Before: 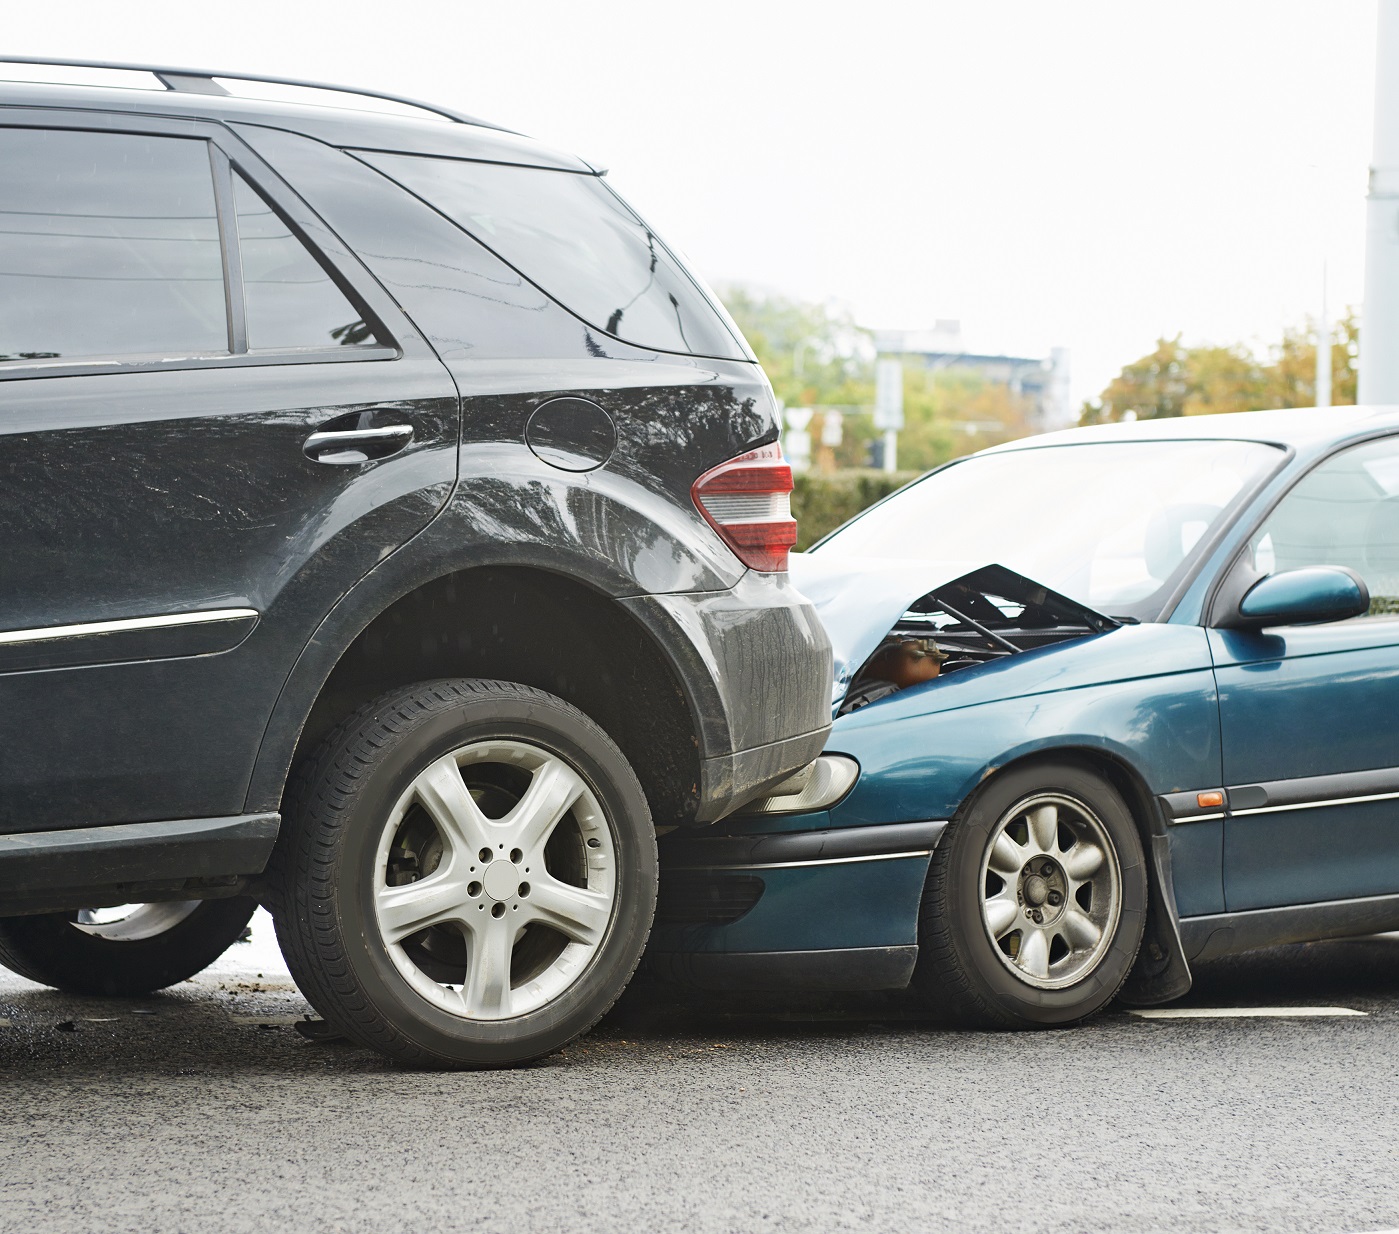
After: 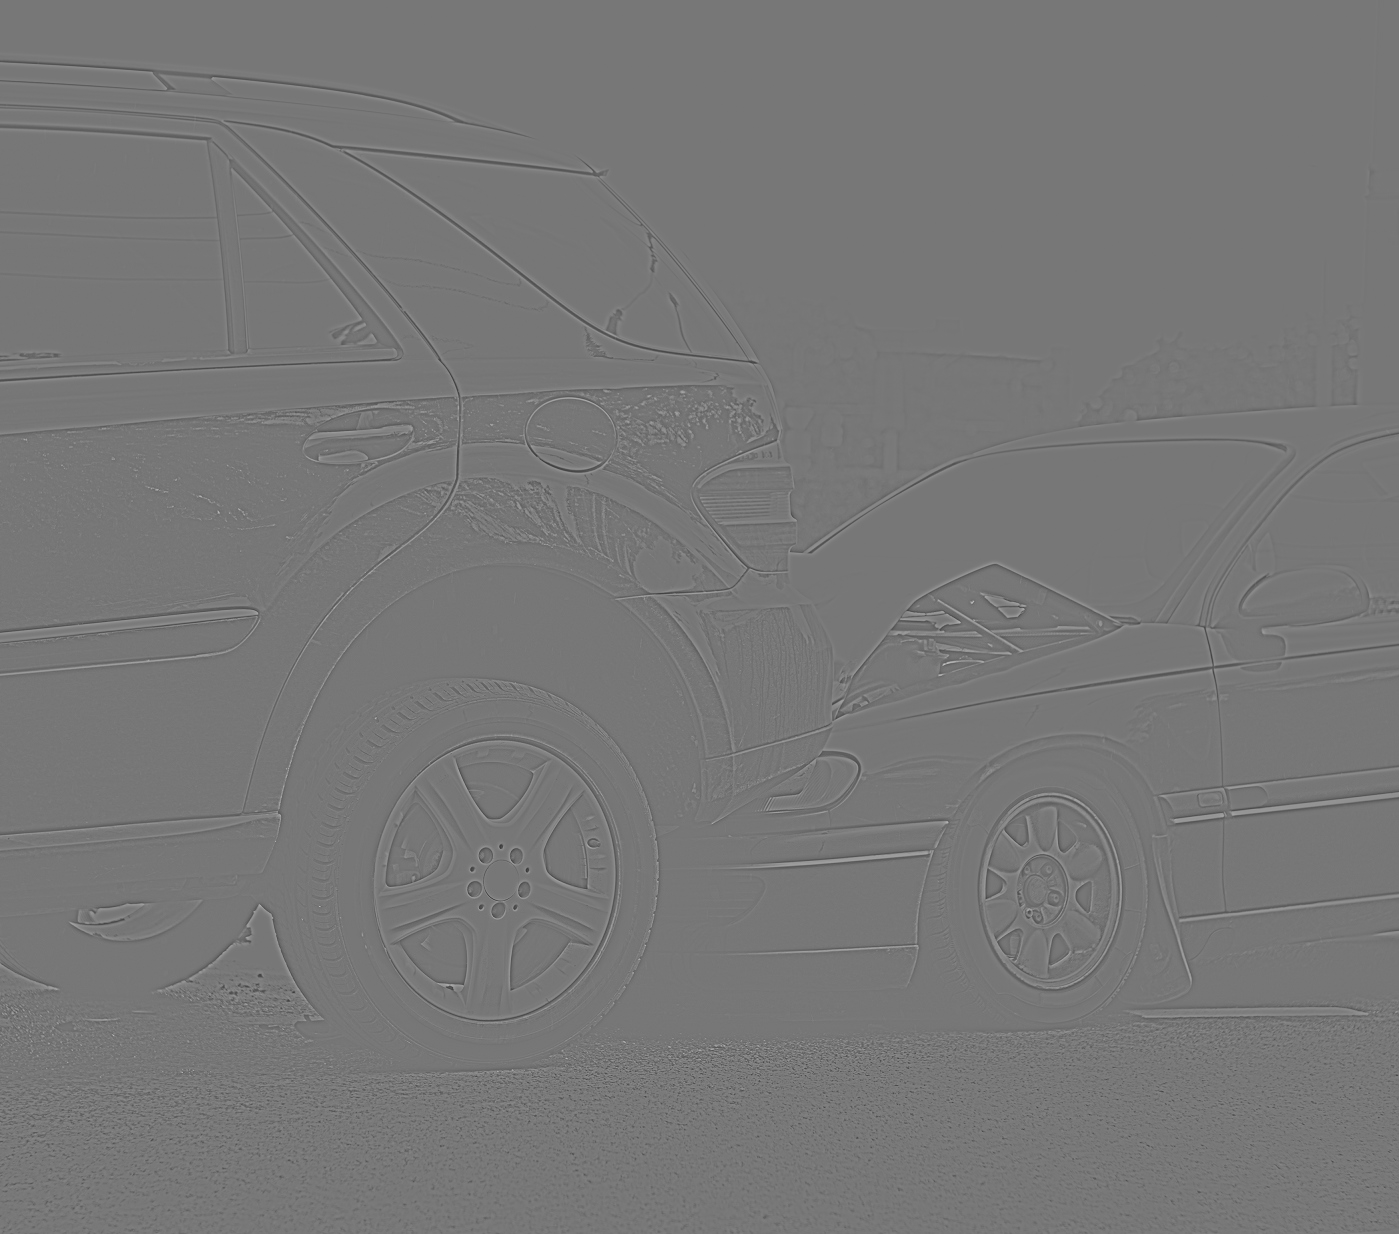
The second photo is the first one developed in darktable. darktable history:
shadows and highlights: shadows -19.91, highlights -73.15
exposure: black level correction 0.001, compensate highlight preservation false
highpass: sharpness 9.84%, contrast boost 9.94%
